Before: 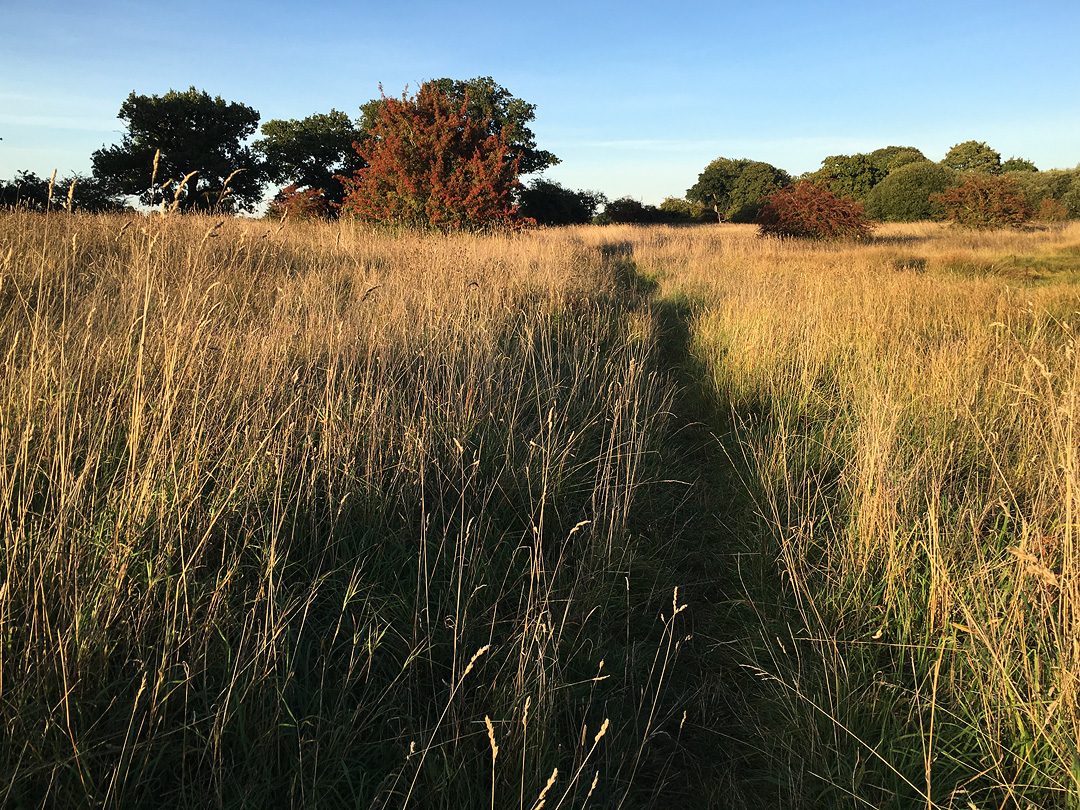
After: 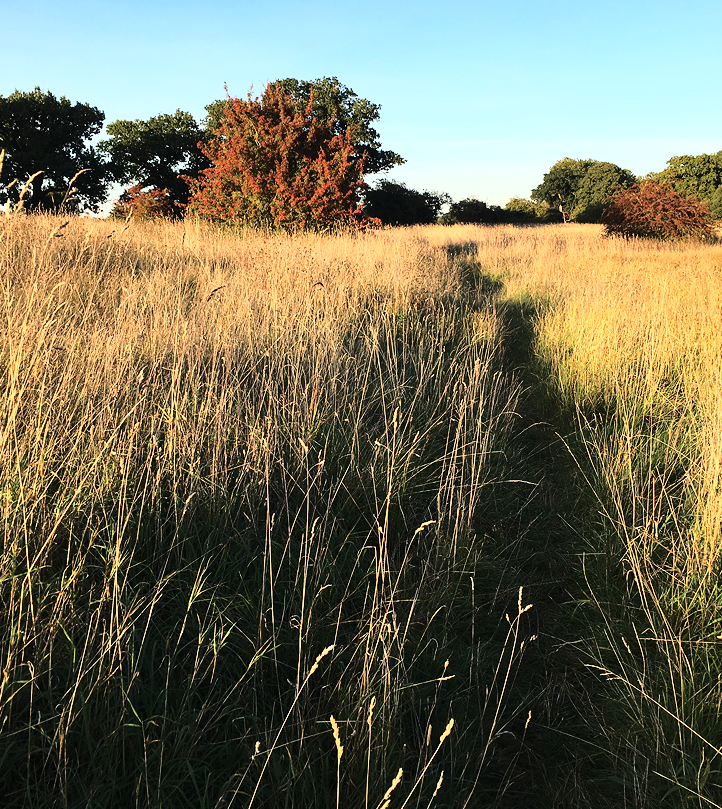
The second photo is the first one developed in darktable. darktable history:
base curve: curves: ch0 [(0, 0) (0.028, 0.03) (0.121, 0.232) (0.46, 0.748) (0.859, 0.968) (1, 1)]
crop and rotate: left 14.49%, right 18.637%
